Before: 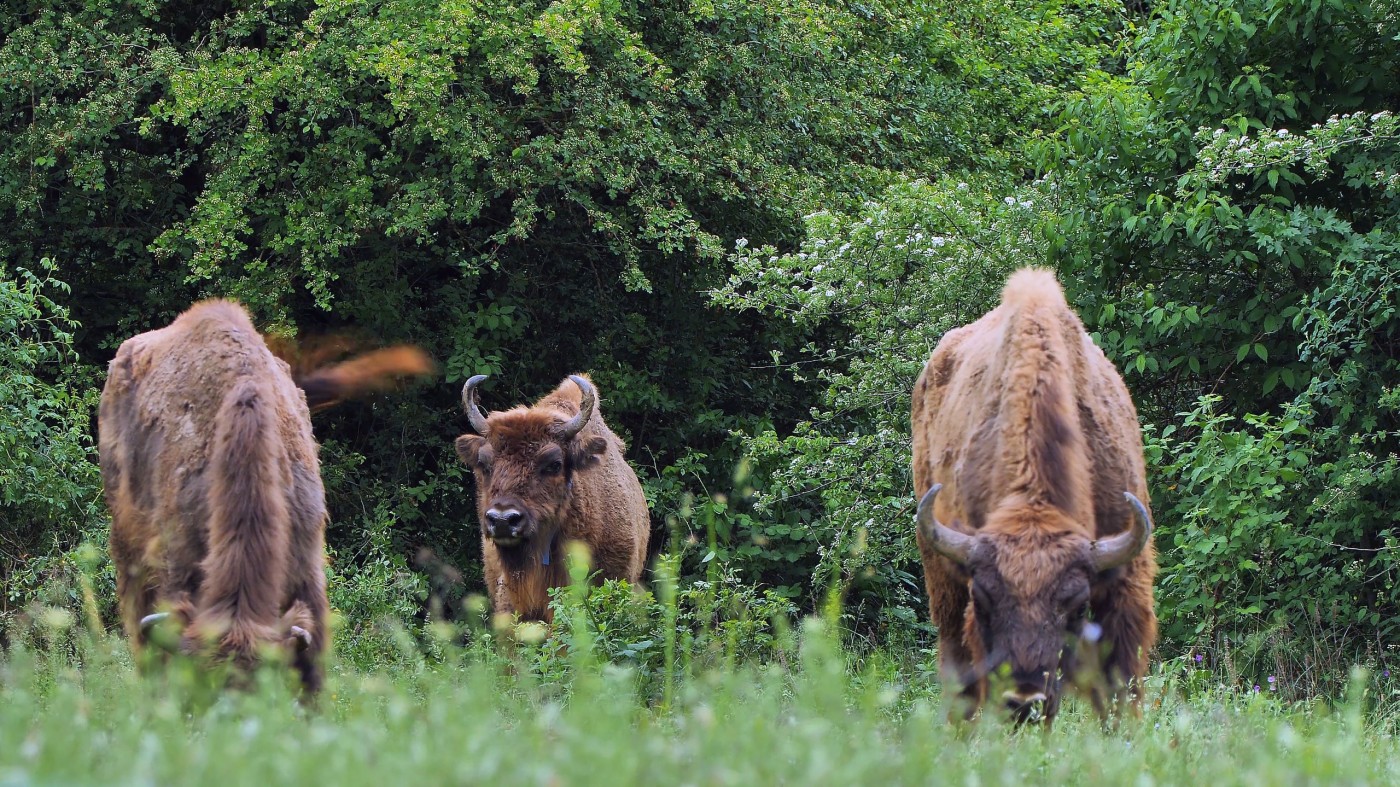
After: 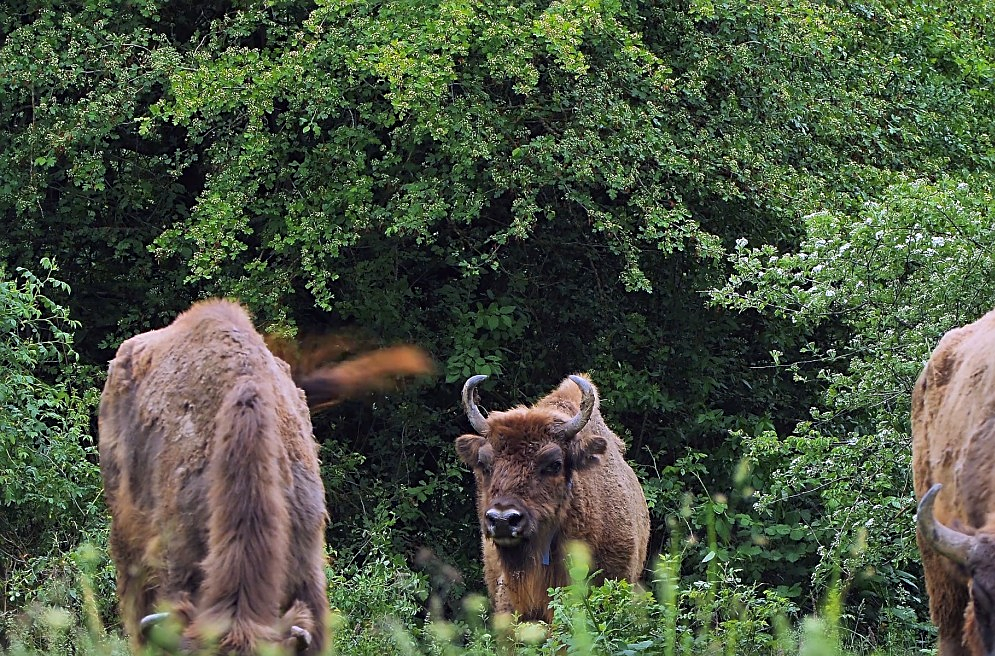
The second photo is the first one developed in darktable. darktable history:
crop: right 28.885%, bottom 16.626%
sharpen: on, module defaults
